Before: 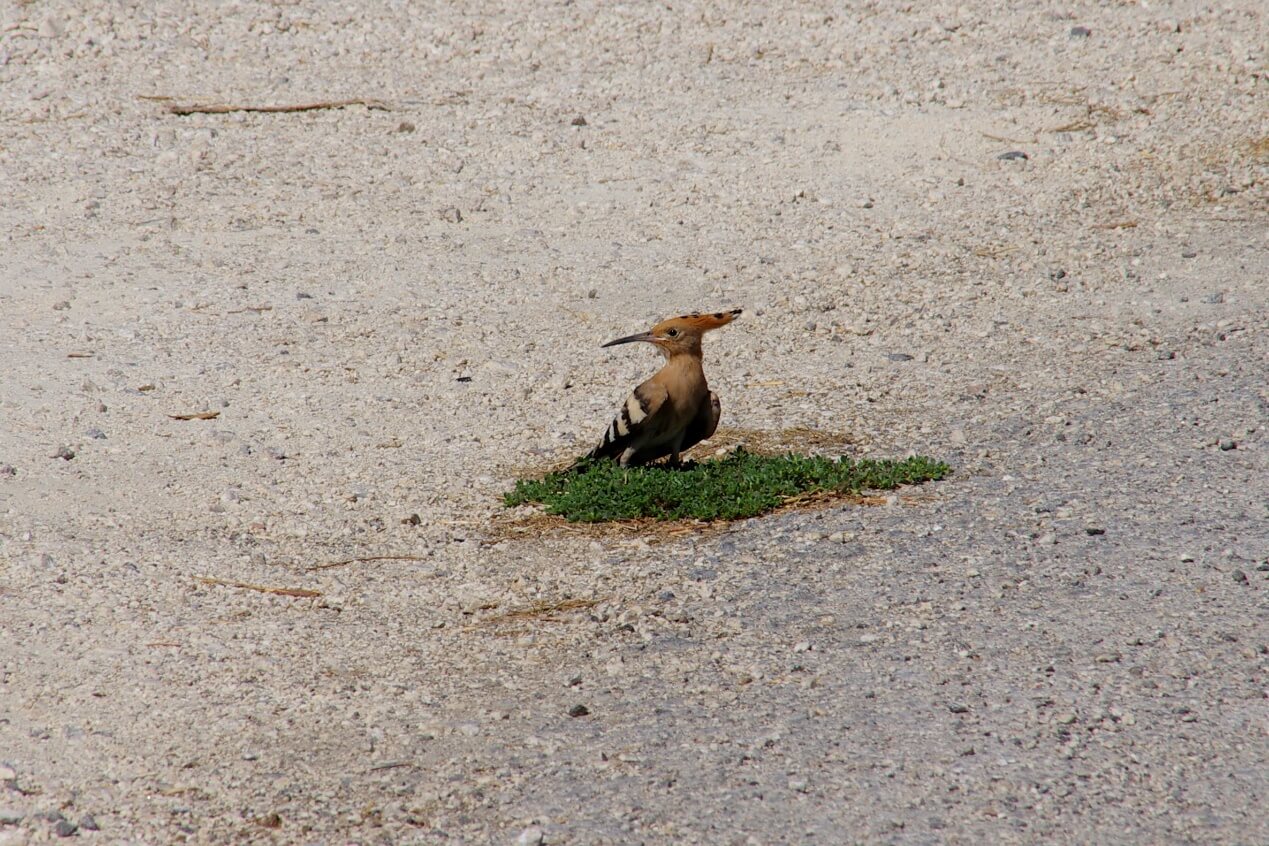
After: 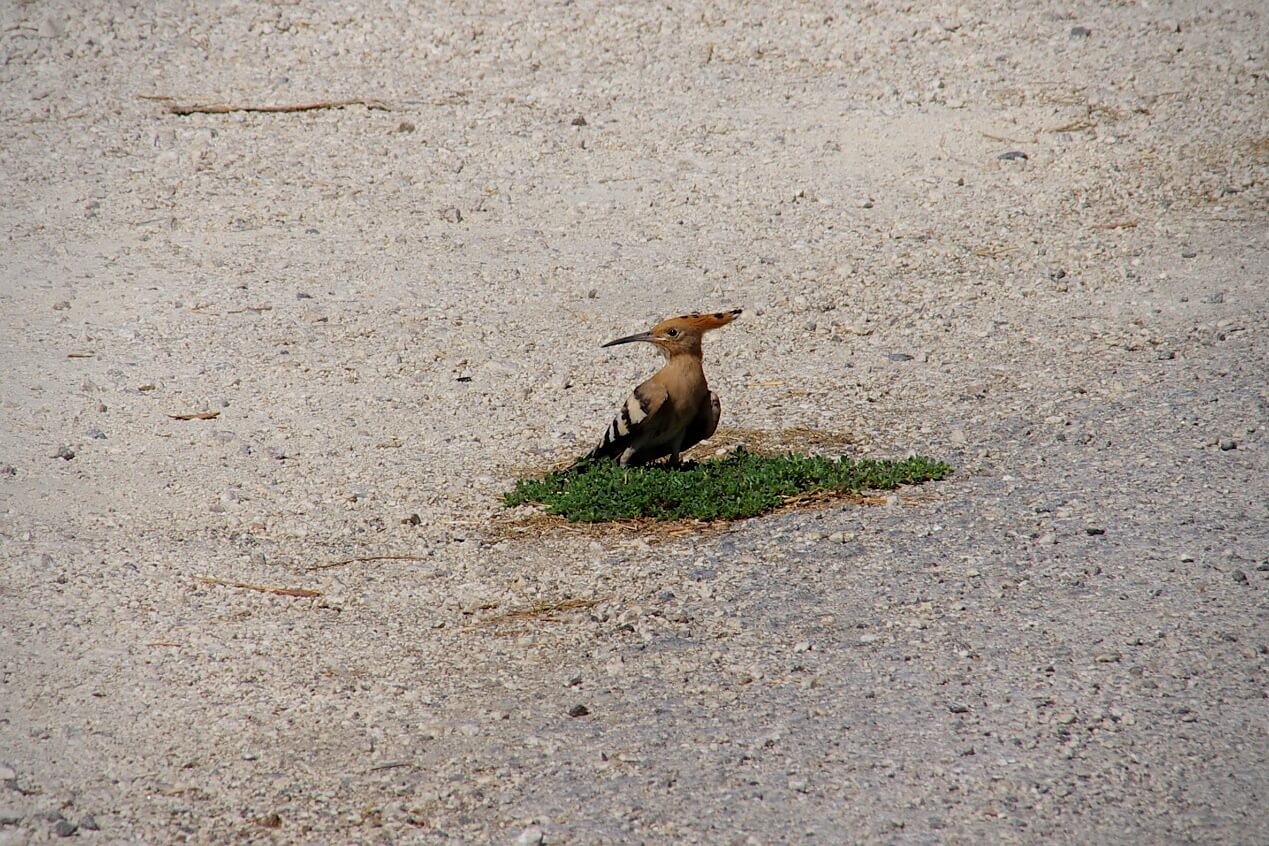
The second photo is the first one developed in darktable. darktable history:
vignetting: fall-off radius 60.92%
sharpen: radius 1
